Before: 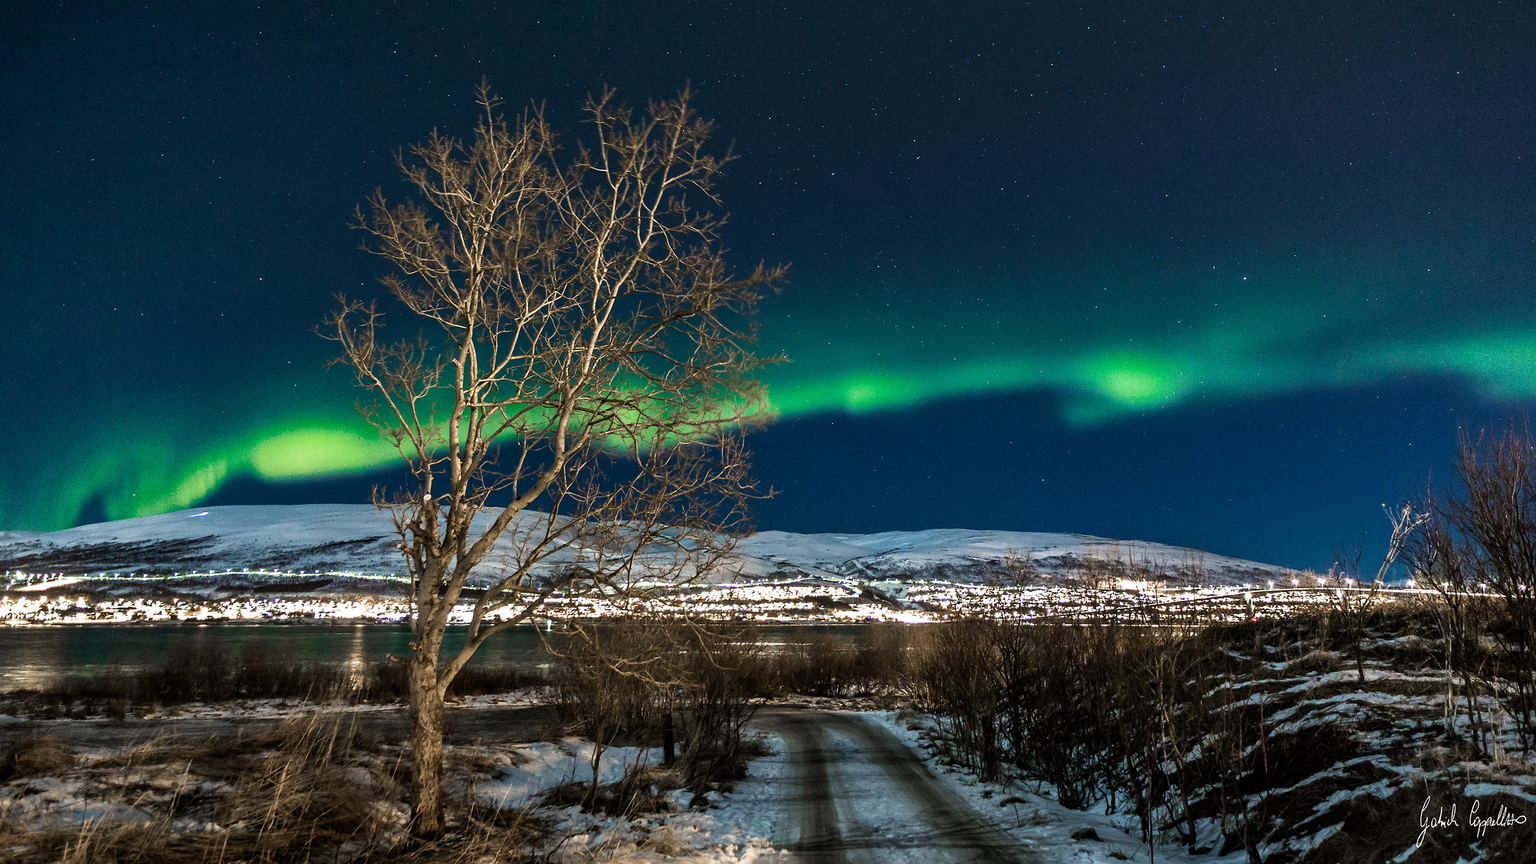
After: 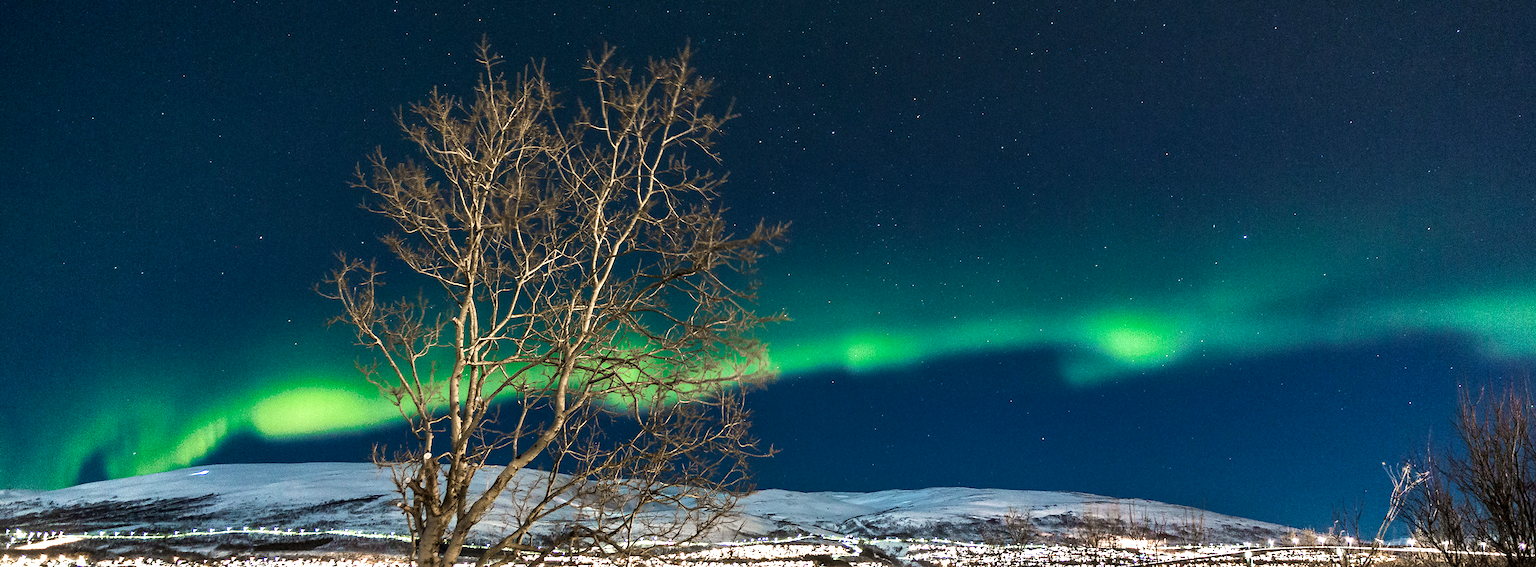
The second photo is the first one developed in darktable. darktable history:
exposure: black level correction 0.001, exposure 0.3 EV, compensate highlight preservation false
crop and rotate: top 4.848%, bottom 29.503%
